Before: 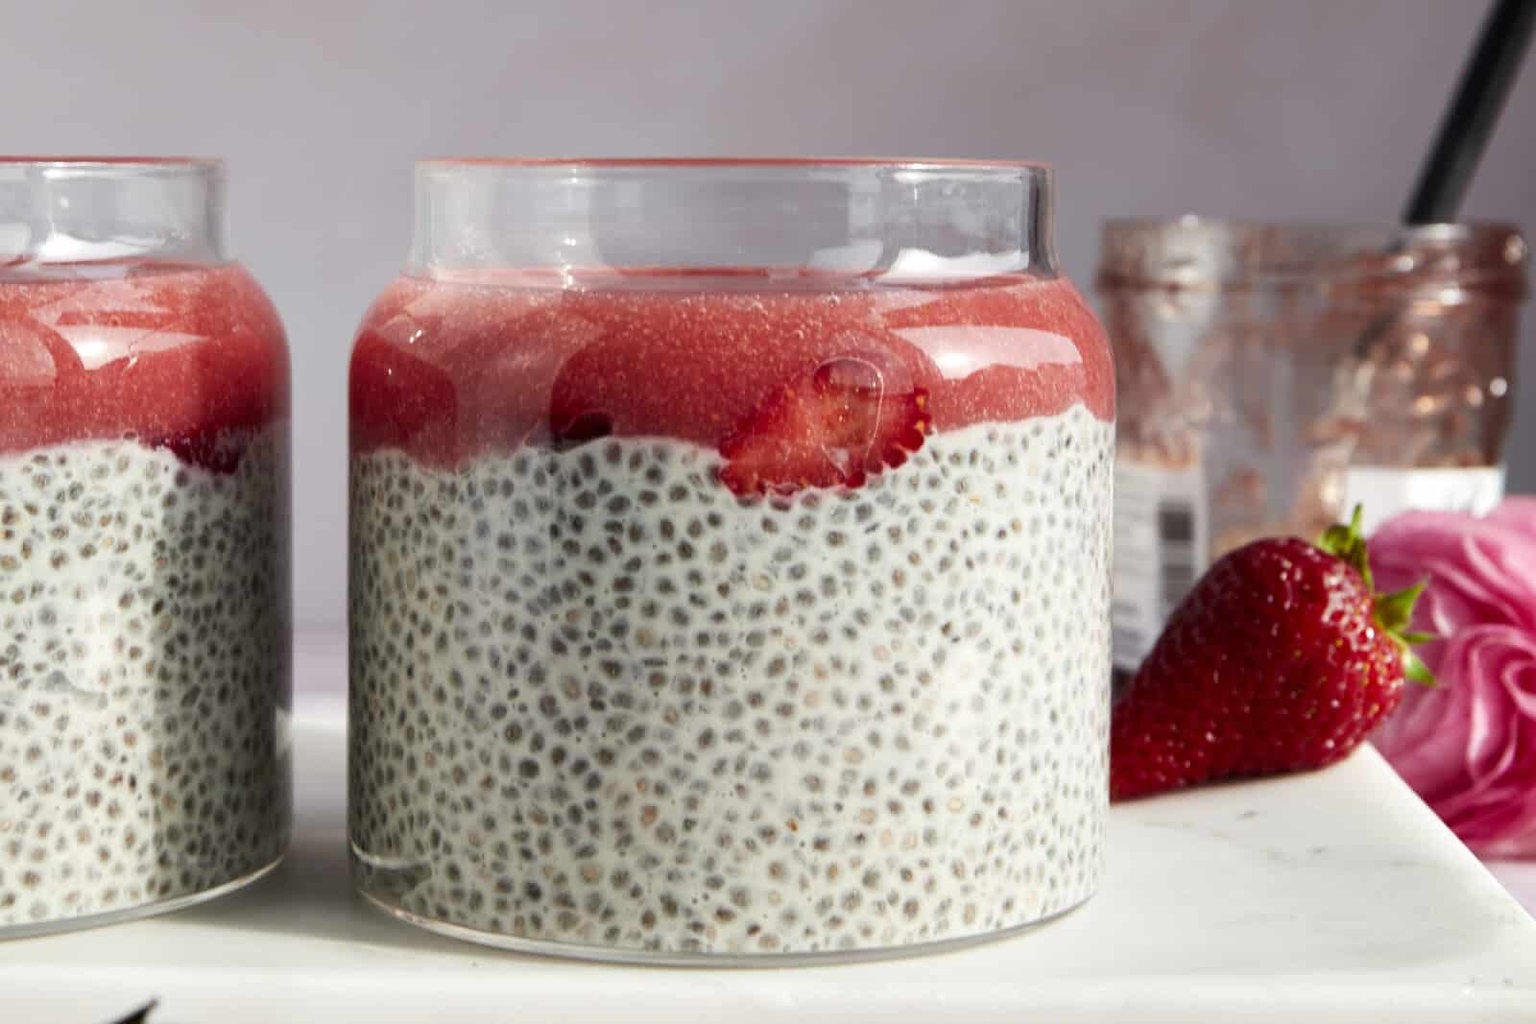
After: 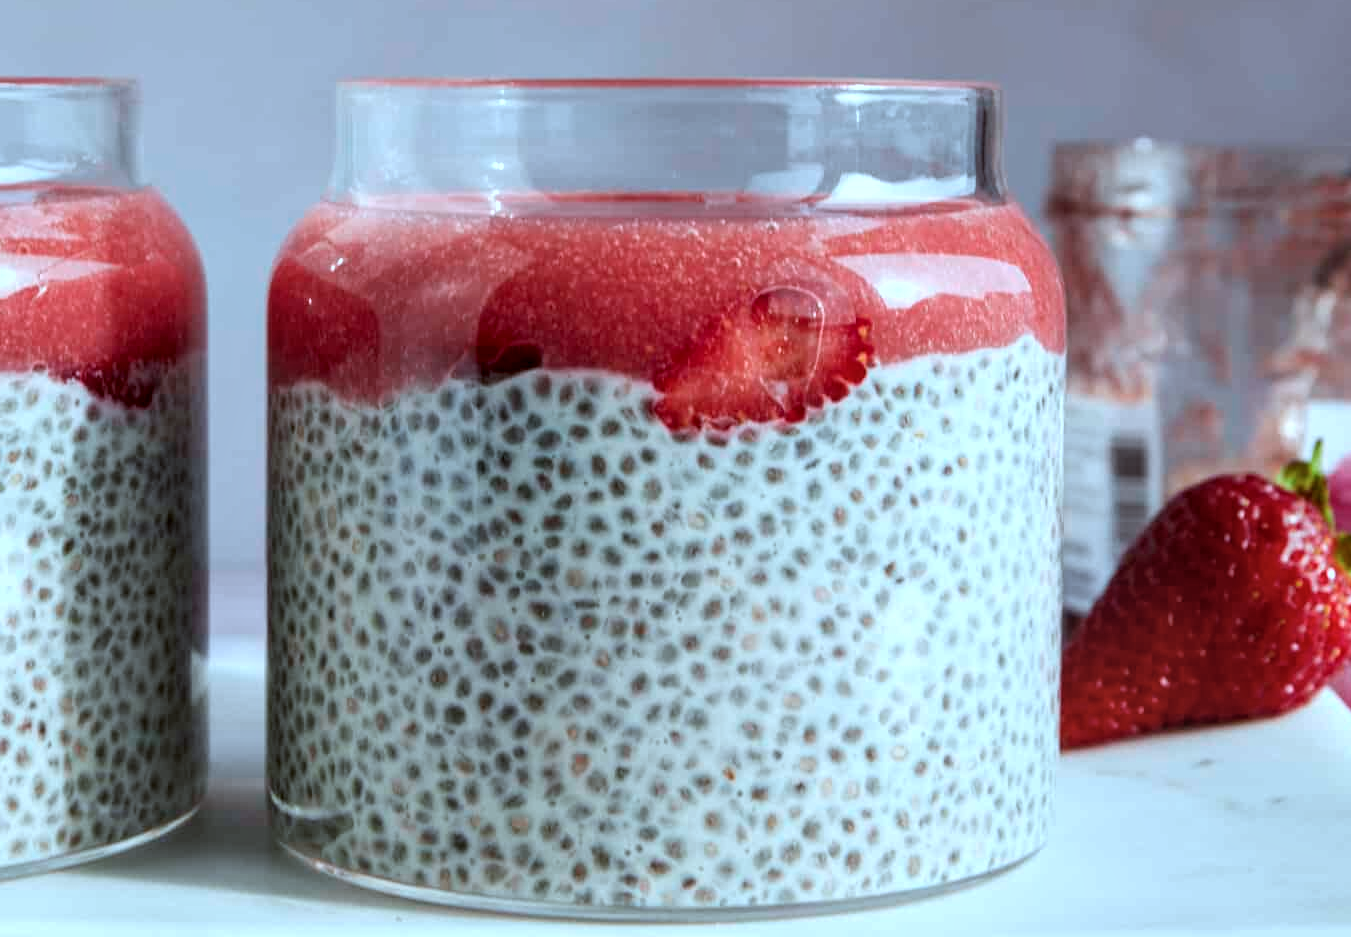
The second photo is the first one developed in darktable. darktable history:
crop: left 6.023%, top 8.12%, right 9.538%, bottom 4.038%
color correction: highlights a* -9.79, highlights b* -21.89
local contrast: on, module defaults
levels: mode automatic, levels [0.018, 0.493, 1]
